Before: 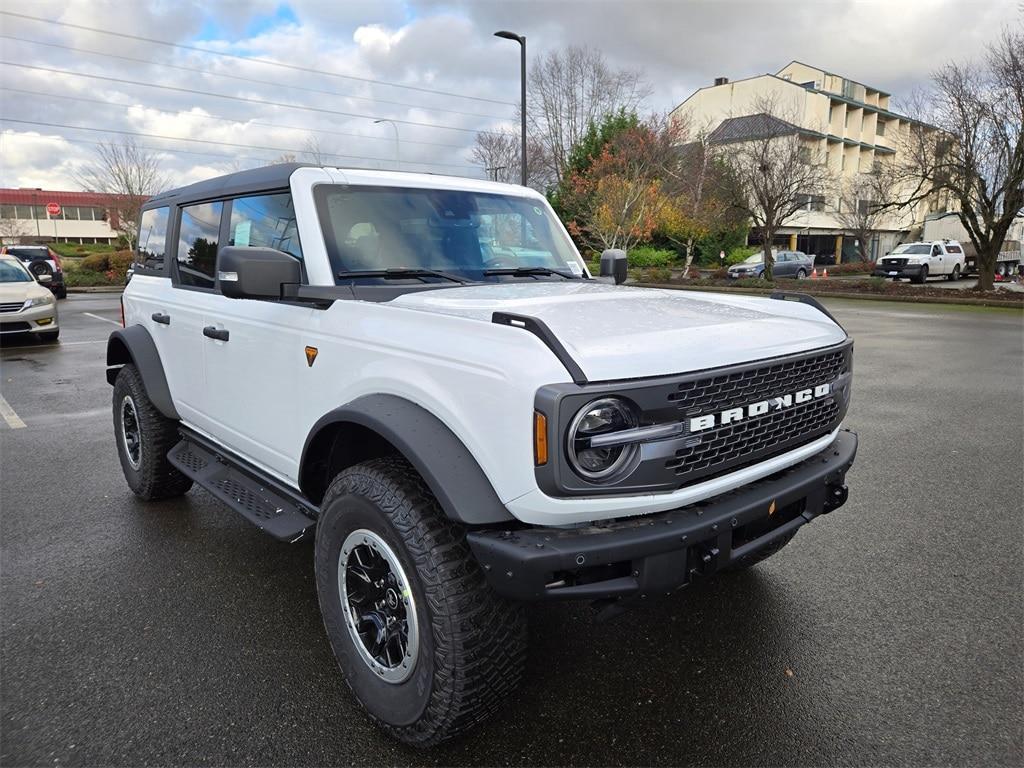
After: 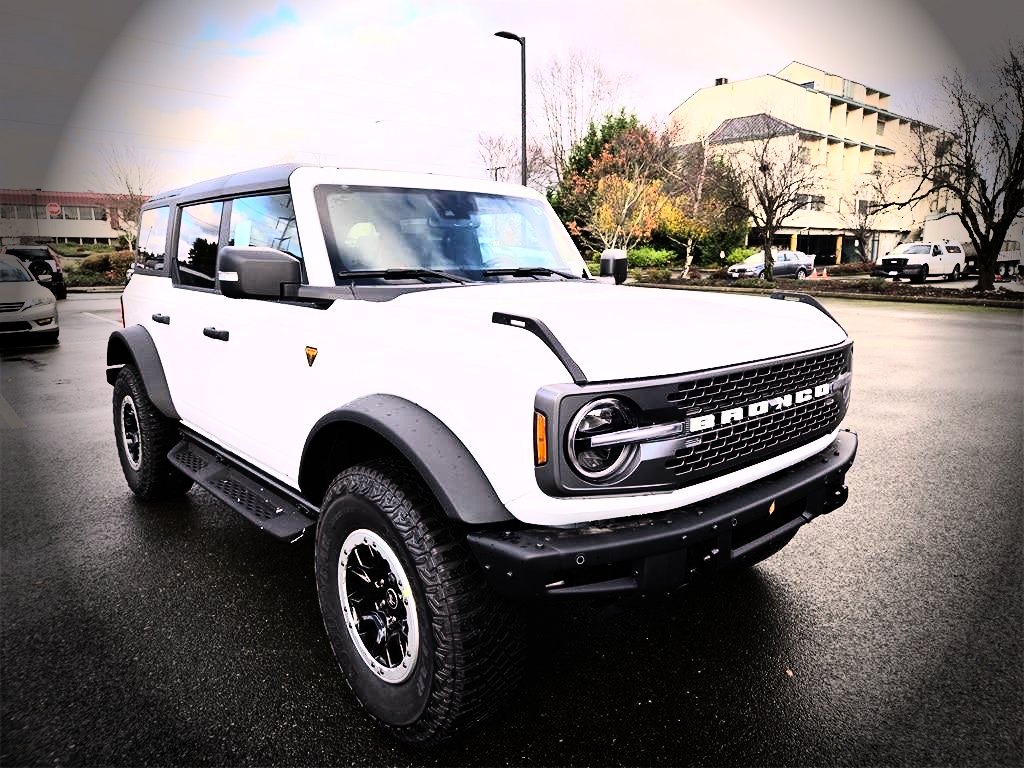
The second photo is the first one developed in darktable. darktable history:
tone equalizer: -8 EV -0.417 EV, -7 EV -0.389 EV, -6 EV -0.333 EV, -5 EV -0.222 EV, -3 EV 0.222 EV, -2 EV 0.333 EV, -1 EV 0.389 EV, +0 EV 0.417 EV, edges refinement/feathering 500, mask exposure compensation -1.57 EV, preserve details no
vignetting: fall-off start 76.42%, fall-off radius 27.36%, brightness -0.872, center (0.037, -0.09), width/height ratio 0.971
rgb curve: curves: ch0 [(0, 0) (0.21, 0.15) (0.24, 0.21) (0.5, 0.75) (0.75, 0.96) (0.89, 0.99) (1, 1)]; ch1 [(0, 0.02) (0.21, 0.13) (0.25, 0.2) (0.5, 0.67) (0.75, 0.9) (0.89, 0.97) (1, 1)]; ch2 [(0, 0.02) (0.21, 0.13) (0.25, 0.2) (0.5, 0.67) (0.75, 0.9) (0.89, 0.97) (1, 1)], compensate middle gray true
color correction: highlights a* 7.34, highlights b* 4.37
